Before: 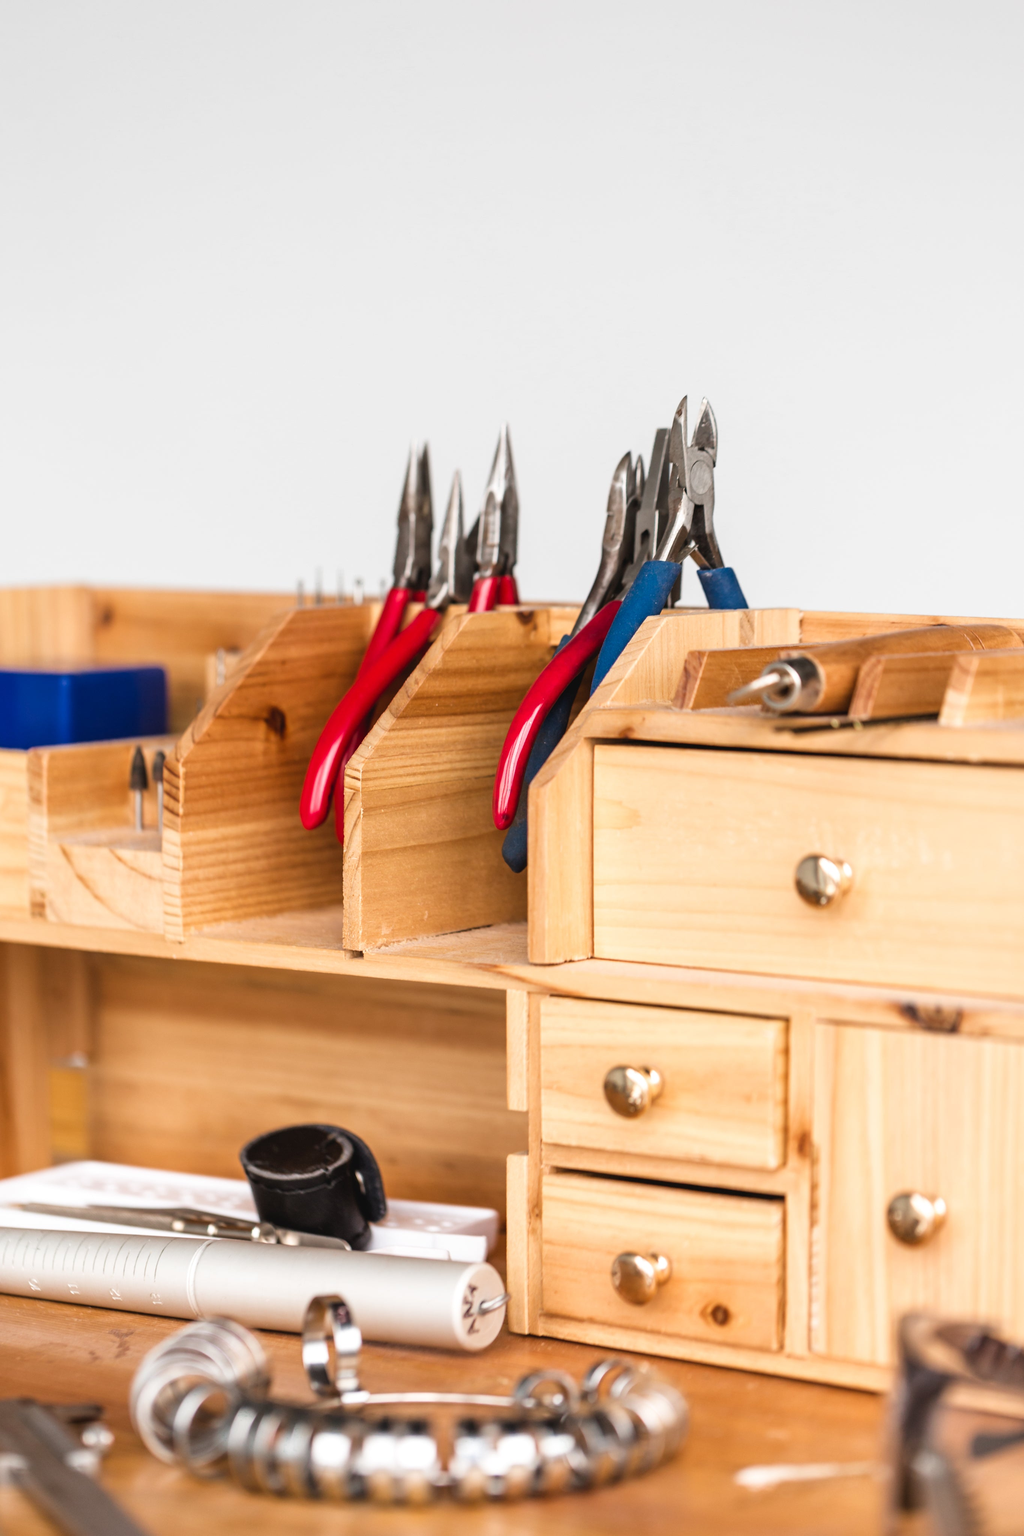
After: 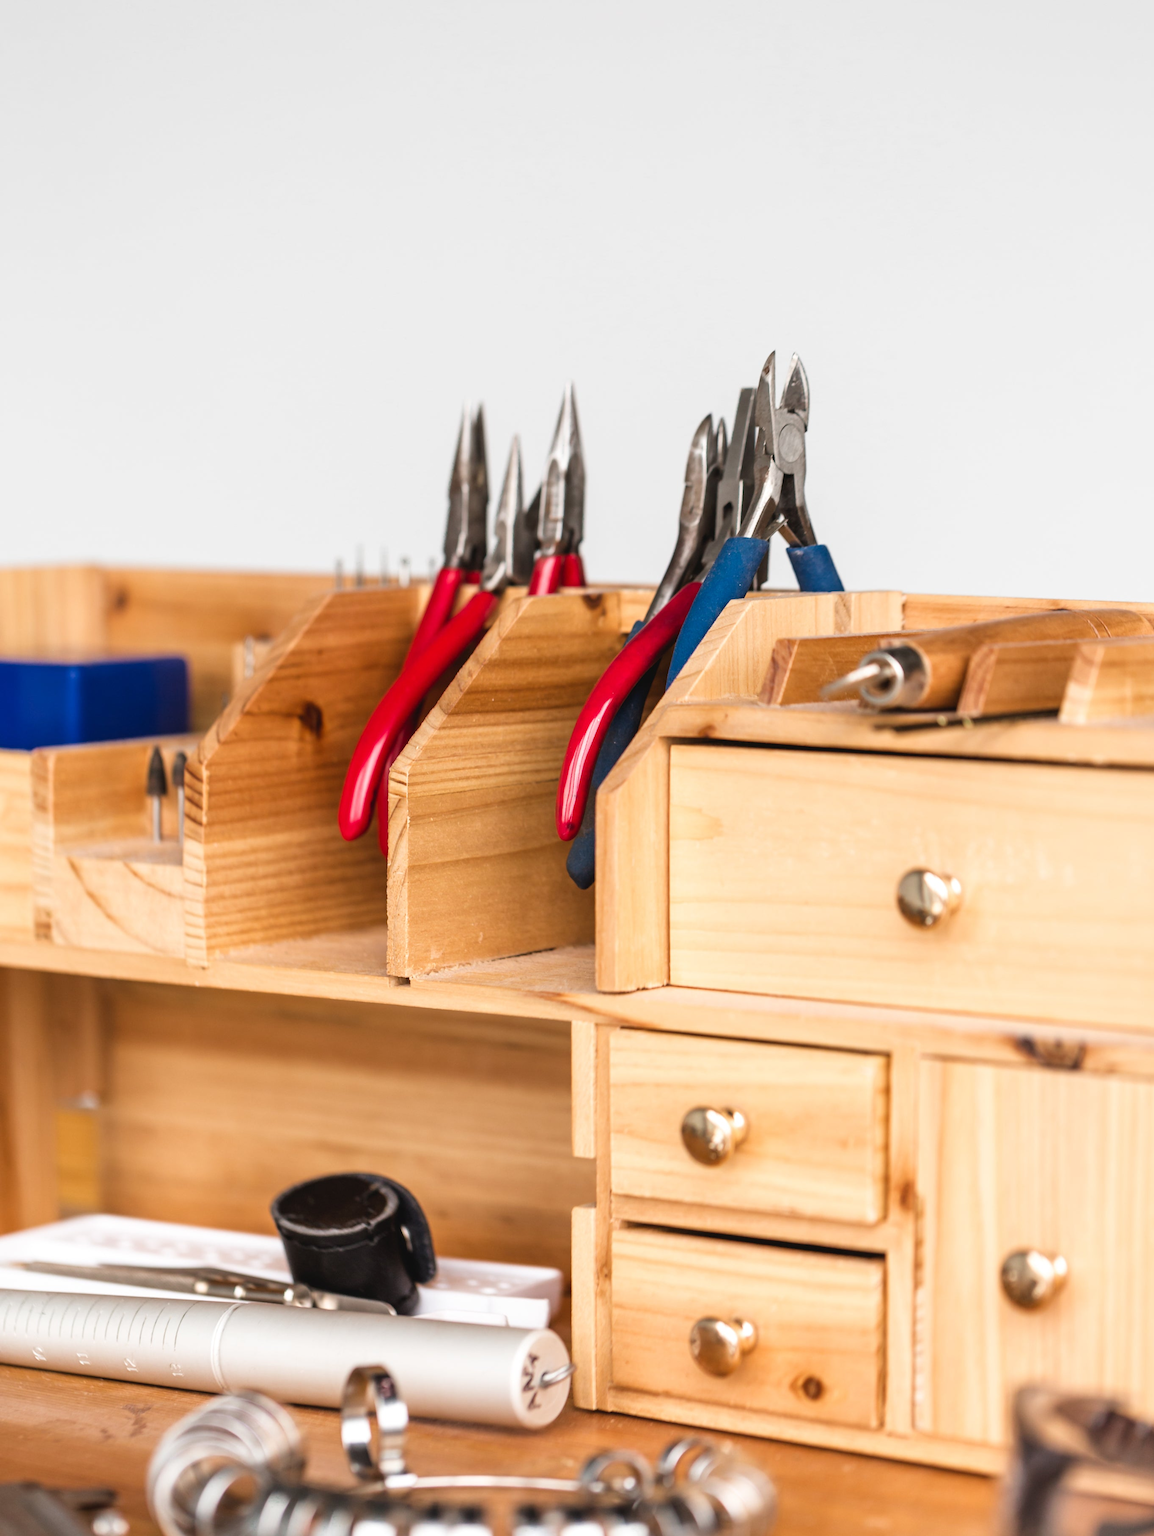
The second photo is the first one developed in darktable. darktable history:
crop and rotate: top 5.535%, bottom 5.814%
